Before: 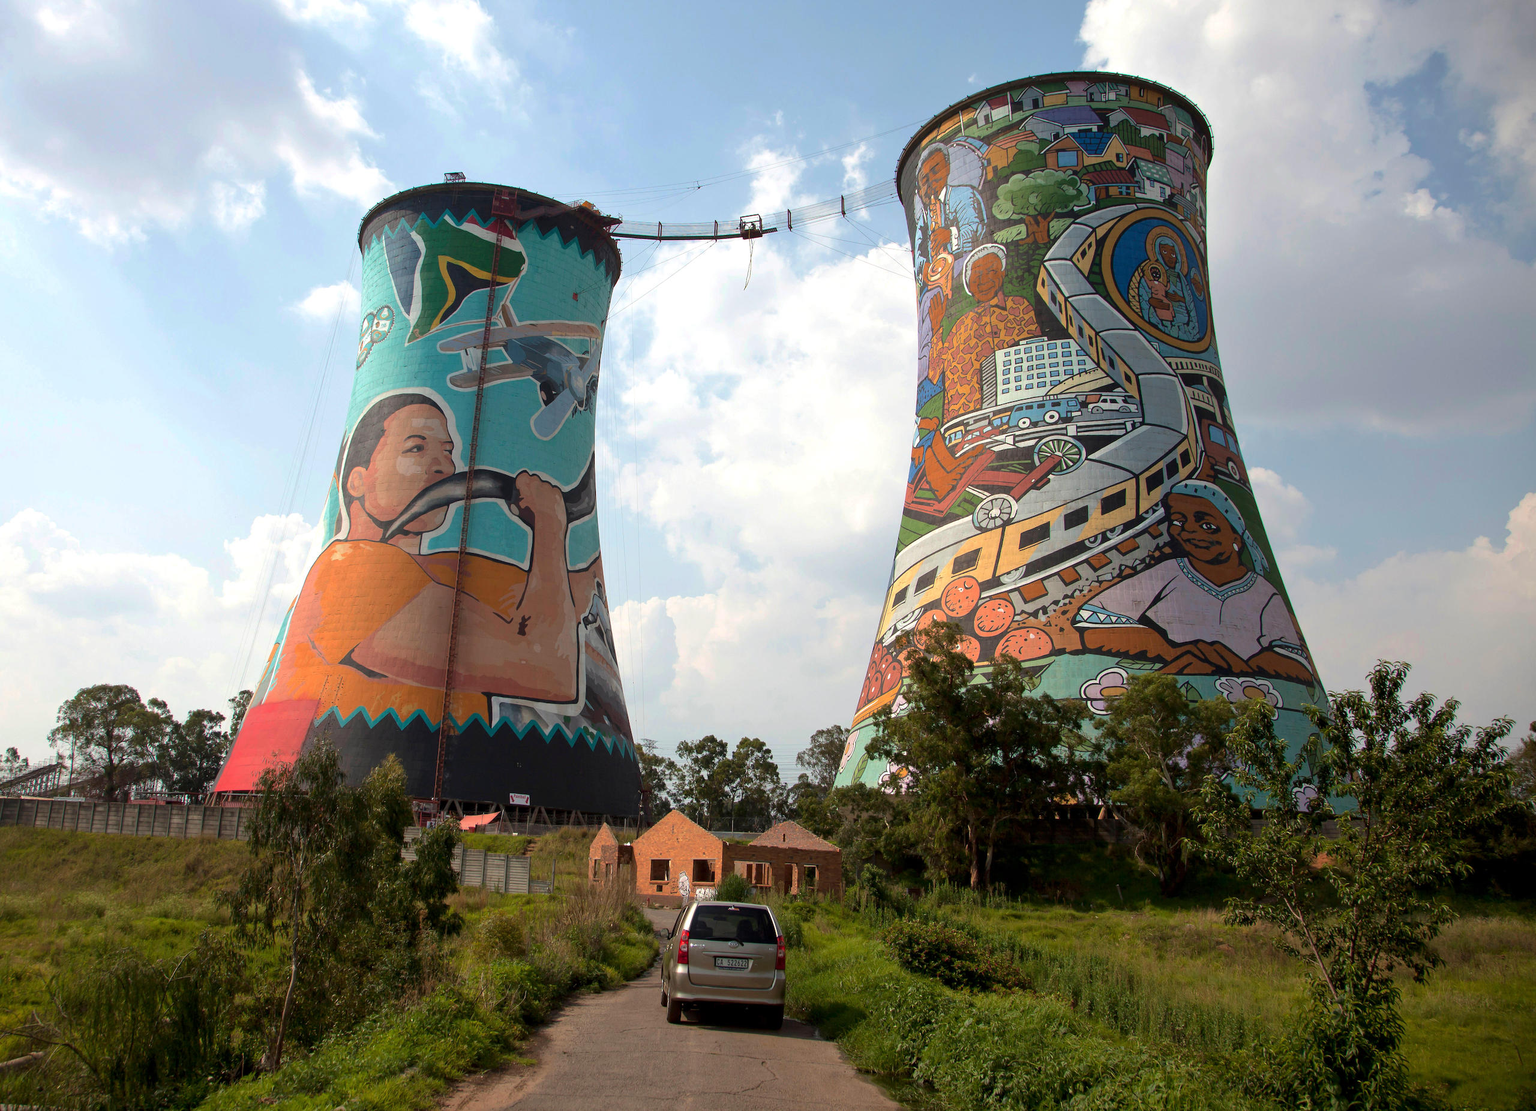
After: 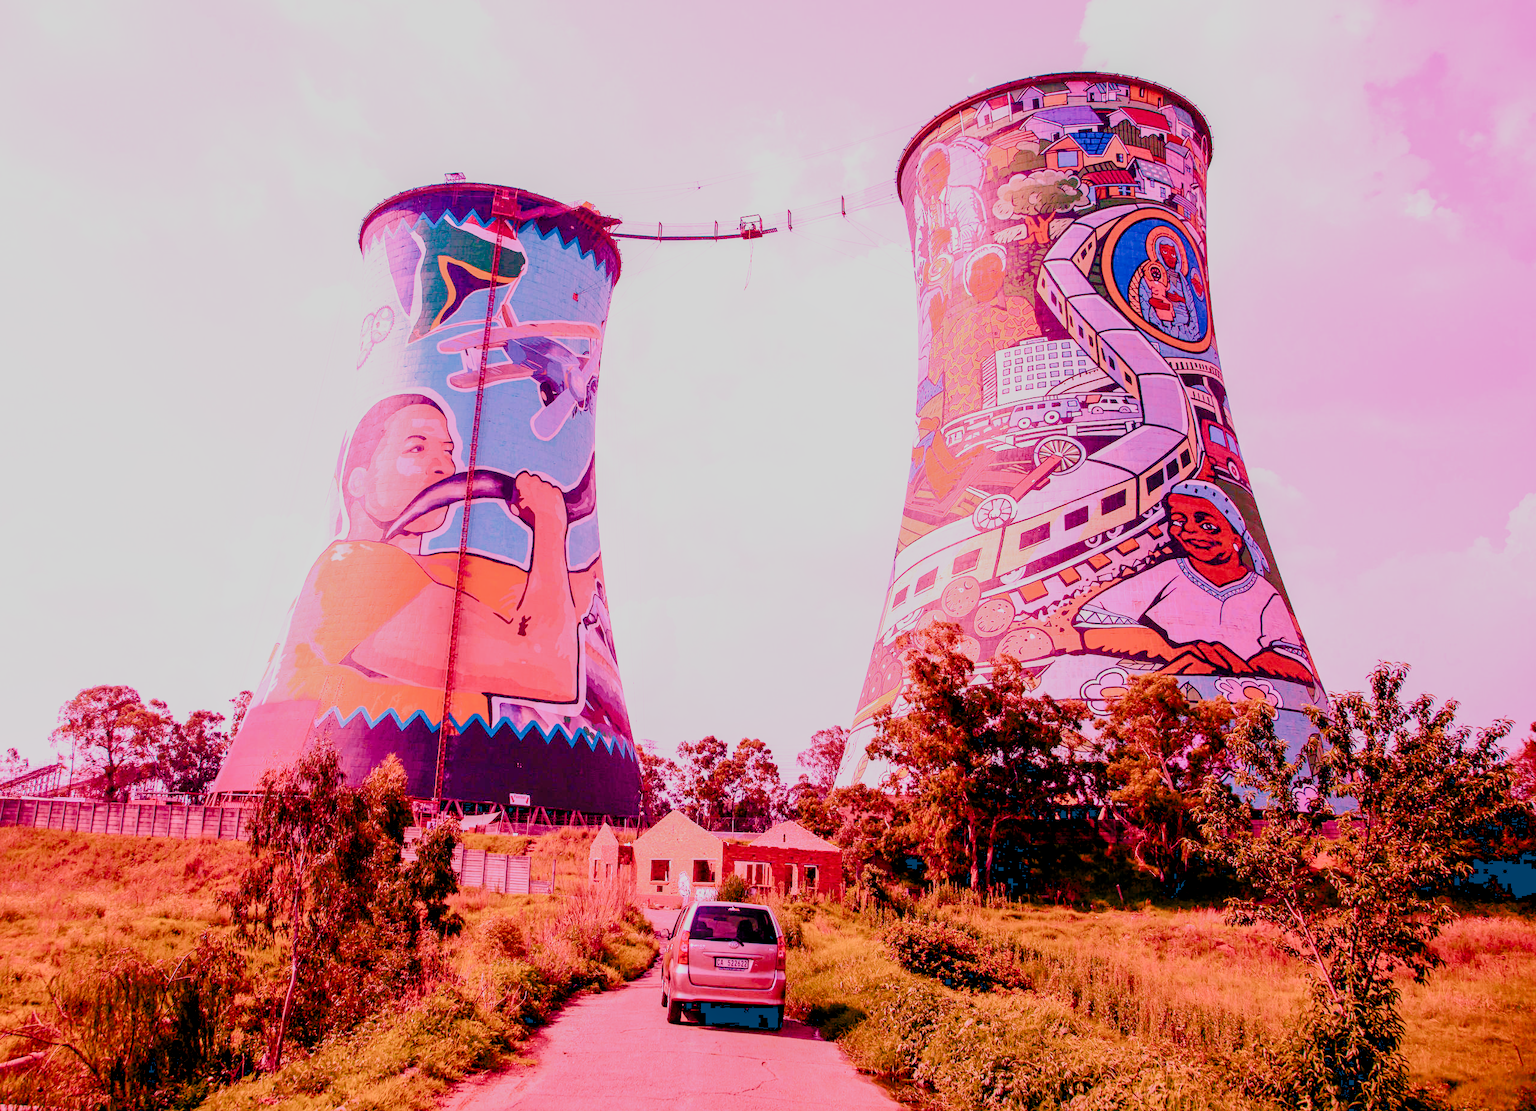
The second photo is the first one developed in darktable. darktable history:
local contrast: on, module defaults
raw chromatic aberrations: on, module defaults
color balance rgb: perceptual saturation grading › global saturation 25%, perceptual brilliance grading › mid-tones 10%, perceptual brilliance grading › shadows 15%, global vibrance 20%
exposure: black level correction 0.001, exposure 0.5 EV, compensate exposure bias true, compensate highlight preservation false
filmic rgb: black relative exposure -7.65 EV, white relative exposure 4.56 EV, hardness 3.61
highlight reconstruction: method reconstruct color, iterations 1, diameter of reconstruction 64 px
hot pixels: on, module defaults
lens correction: scale 1.01, crop 1, focal 85, aperture 2.8, distance 10.02, camera "Canon EOS RP", lens "Canon RF 85mm F2 MACRO IS STM"
raw denoise: x [[0, 0.25, 0.5, 0.75, 1] ×4]
tone equalizer "mask blending: all purposes": on, module defaults
white balance: red 2.107, blue 1.593
base curve: curves: ch0 [(0, 0) (0.032, 0.037) (0.105, 0.228) (0.435, 0.76) (0.856, 0.983) (1, 1)], preserve colors none | blend: blend mode average, opacity 20%; mask: uniform (no mask)
contrast brightness saturation: brightness -1, saturation 1 | blend: blend mode average, opacity 20%; mask: uniform (no mask)
filmic: grey point source 9, black point source -8.55, white point source 3.45, grey point target 18, white point target 100, output power 2.2, latitude stops 3.5, contrast 1.62, saturation 60, global saturation 70, balance -12, preserve color 1 | blend: blend mode average, opacity 100%; mask: uniform (no mask)
levels: levels [0, 0.478, 1] | blend: blend mode average, opacity 50%; mask: uniform (no mask)
sharpen: radius 4 | blend: blend mode average, opacity 50%; mask: uniform (no mask)
tone curve: curves: ch0 [(0, 0) (0.004, 0.002) (0.02, 0.013) (0.218, 0.218) (0.664, 0.718) (0.832, 0.873) (1, 1)], preserve colors none | blend: blend mode average, opacity 100%; mask: uniform (no mask)
